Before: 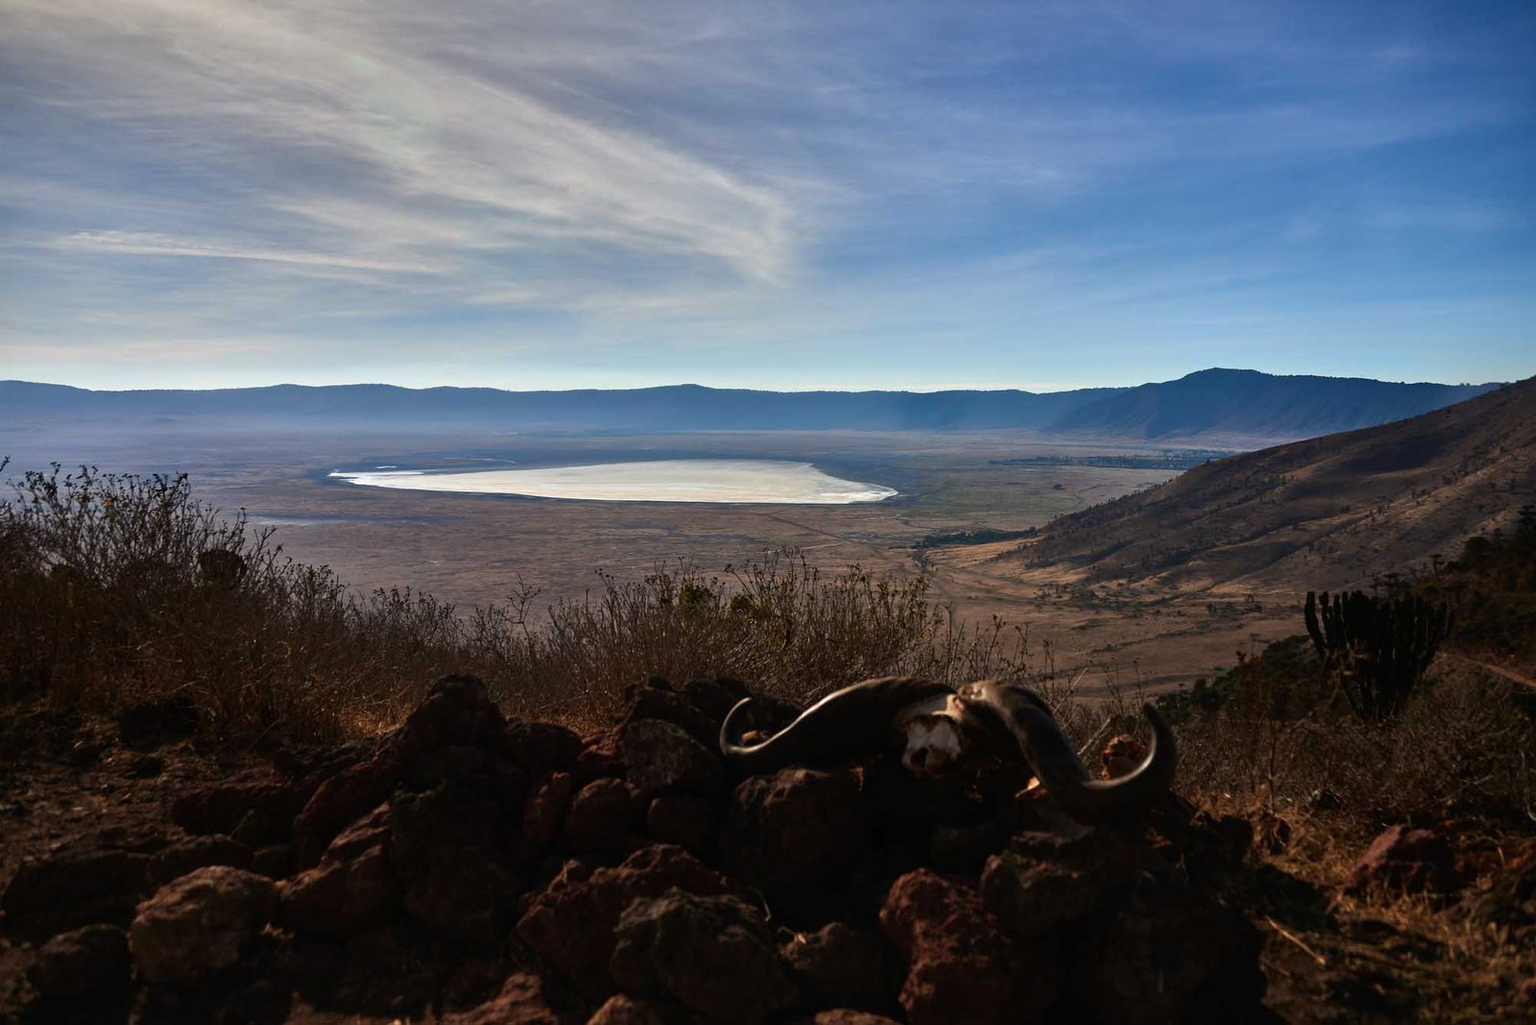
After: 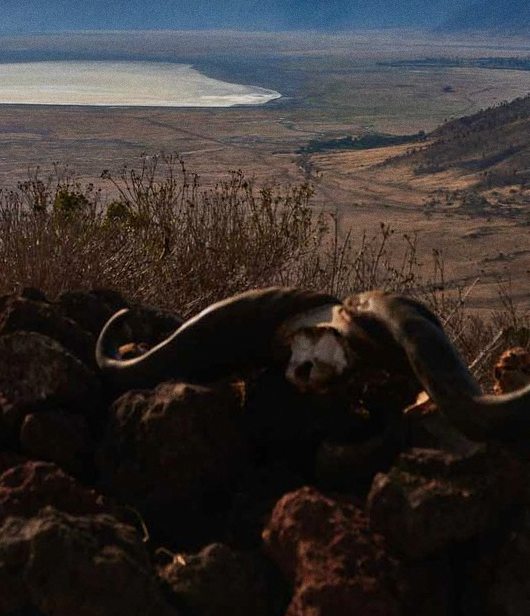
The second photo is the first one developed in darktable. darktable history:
tone equalizer: -8 EV 0.25 EV, -7 EV 0.417 EV, -6 EV 0.417 EV, -5 EV 0.25 EV, -3 EV -0.25 EV, -2 EV -0.417 EV, -1 EV -0.417 EV, +0 EV -0.25 EV, edges refinement/feathering 500, mask exposure compensation -1.57 EV, preserve details guided filter
crop: left 40.878%, top 39.176%, right 25.993%, bottom 3.081%
grain: coarseness 0.09 ISO
